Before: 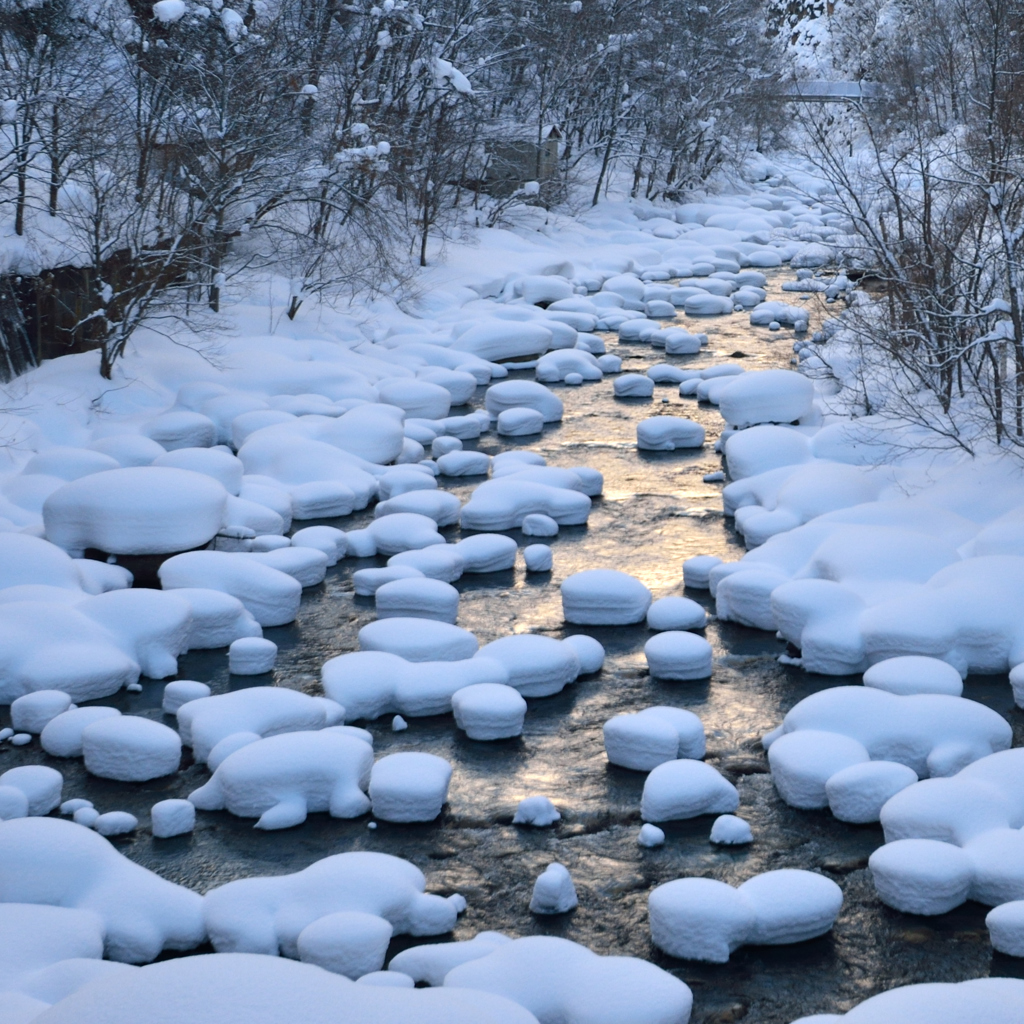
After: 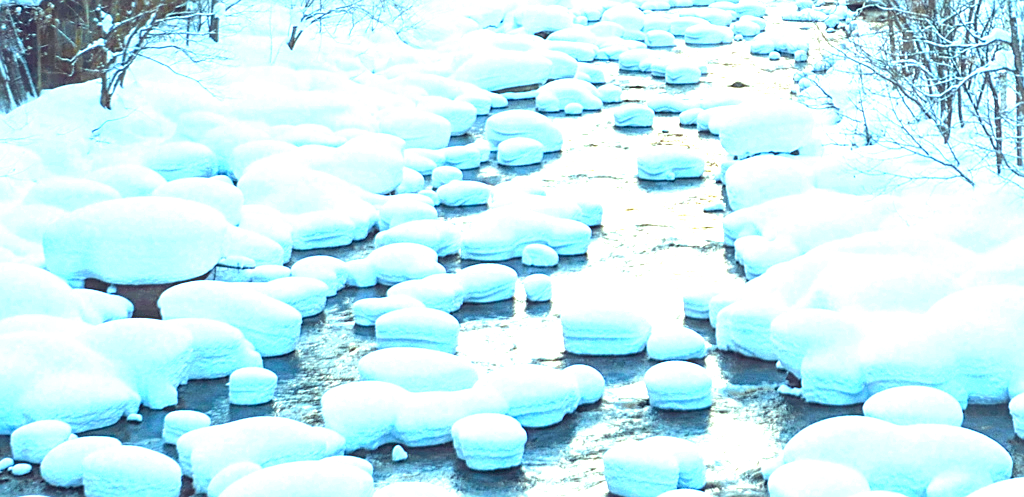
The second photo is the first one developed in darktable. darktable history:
crop and rotate: top 26.405%, bottom 24.994%
color correction: highlights a* -5.8, highlights b* 11.14
exposure: black level correction 0, exposure 1.977 EV, compensate highlight preservation false
sharpen: on, module defaults
color balance rgb: highlights gain › luminance 15.276%, highlights gain › chroma 3.96%, highlights gain › hue 211.85°, perceptual saturation grading › global saturation 14.872%, perceptual brilliance grading › mid-tones 10.312%, perceptual brilliance grading › shadows 14.849%, global vibrance 20%
local contrast: on, module defaults
base curve: curves: ch0 [(0, 0) (0.989, 0.992)], preserve colors none
